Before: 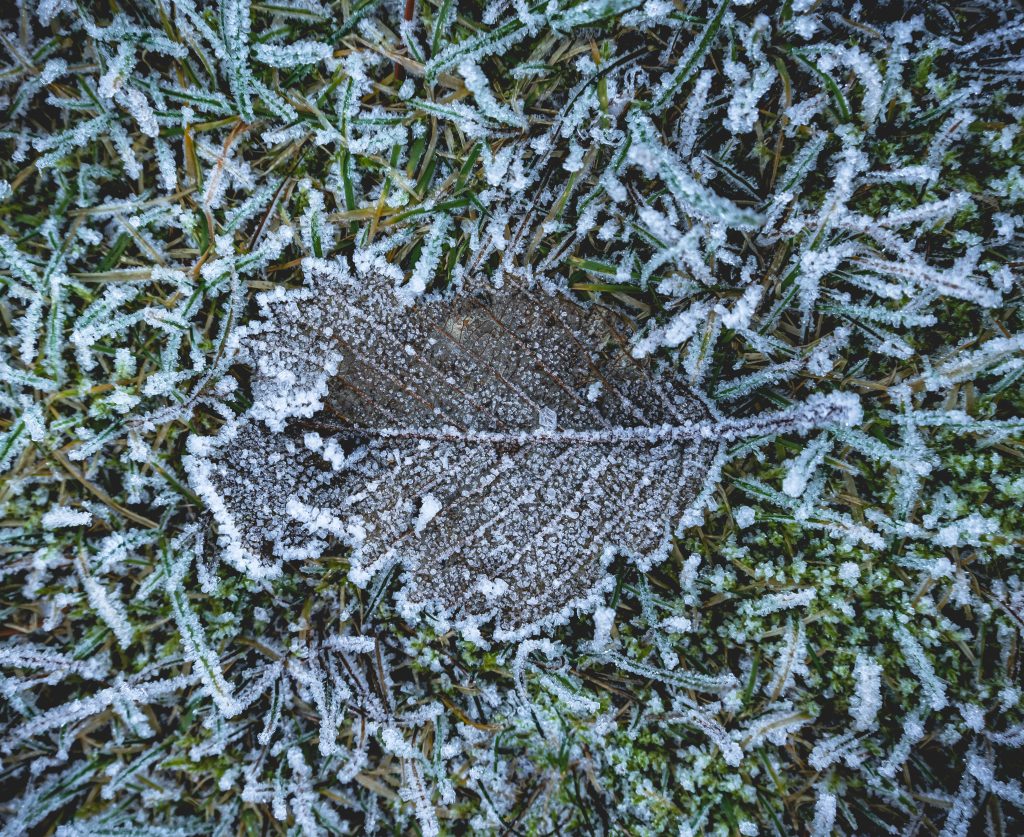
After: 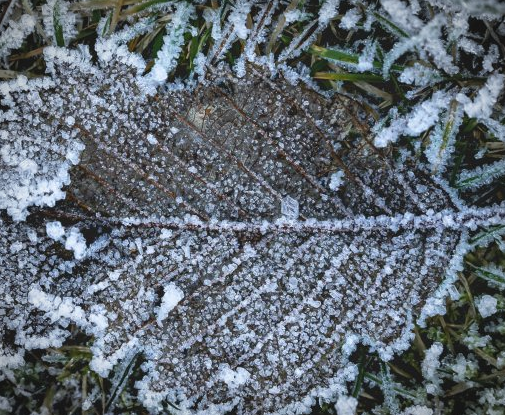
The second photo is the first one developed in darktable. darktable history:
tone curve: preserve colors none
crop: left 25.216%, top 25.317%, right 25.454%, bottom 25.019%
vignetting: automatic ratio true, unbound false
